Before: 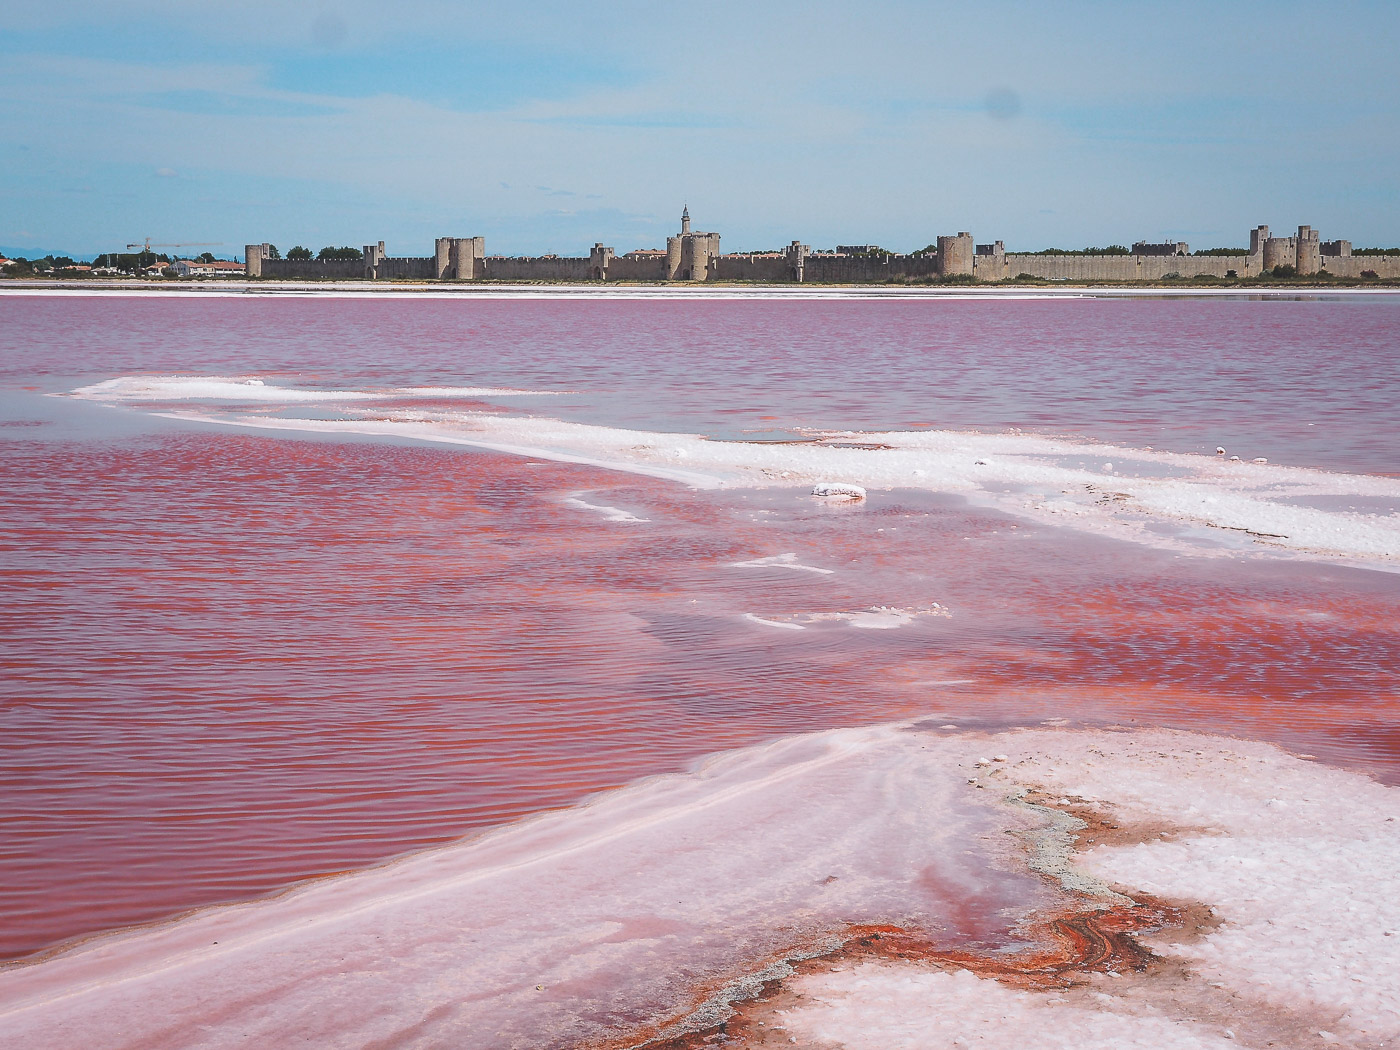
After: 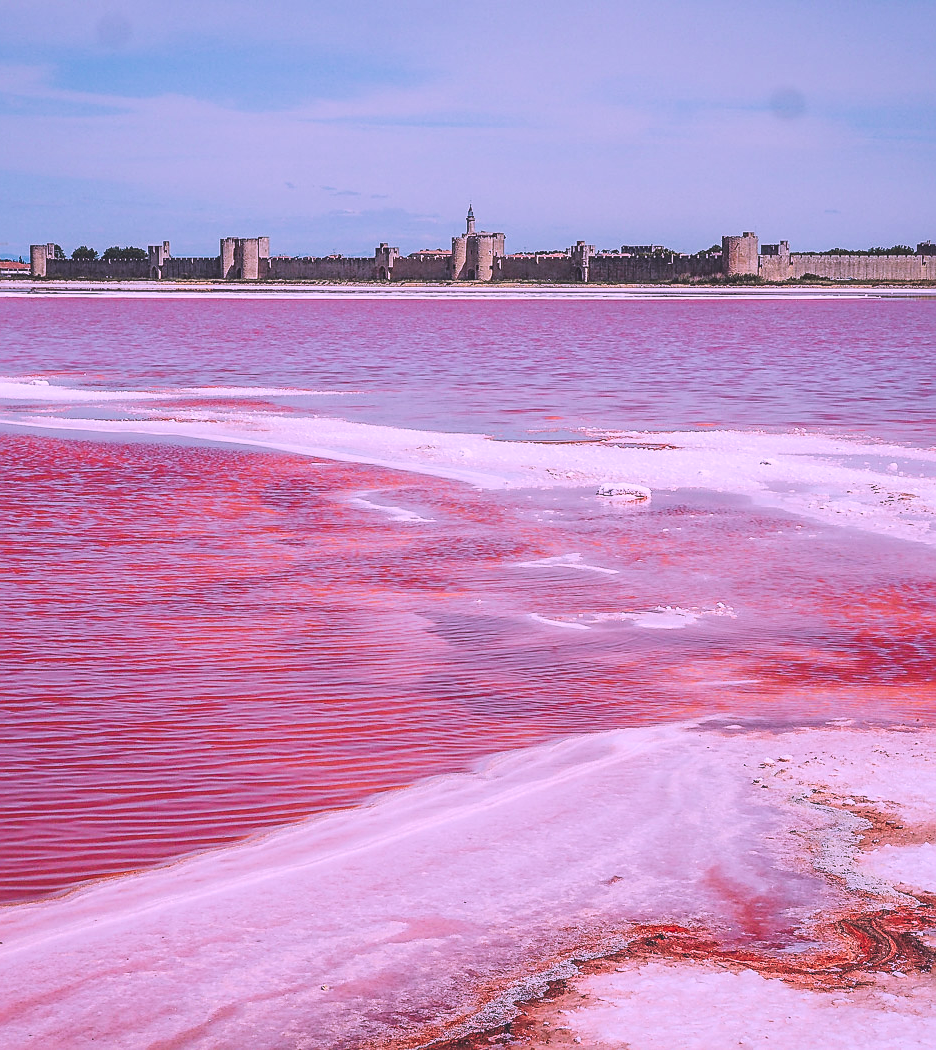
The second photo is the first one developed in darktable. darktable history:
local contrast: on, module defaults
color zones: curves: ch0 [(0, 0.473) (0.001, 0.473) (0.226, 0.548) (0.4, 0.589) (0.525, 0.54) (0.728, 0.403) (0.999, 0.473) (1, 0.473)]; ch1 [(0, 0.619) (0.001, 0.619) (0.234, 0.388) (0.4, 0.372) (0.528, 0.422) (0.732, 0.53) (0.999, 0.619) (1, 0.619)]; ch2 [(0, 0.547) (0.001, 0.547) (0.226, 0.45) (0.4, 0.525) (0.525, 0.585) (0.8, 0.511) (0.999, 0.547) (1, 0.547)]
tone equalizer: edges refinement/feathering 500, mask exposure compensation -1.57 EV, preserve details guided filter
tone curve: curves: ch0 [(0, 0.129) (0.187, 0.207) (0.729, 0.789) (1, 1)], preserve colors none
crop: left 15.404%, right 17.729%
sharpen: on, module defaults
color correction: highlights a* 15.42, highlights b* -20.44
